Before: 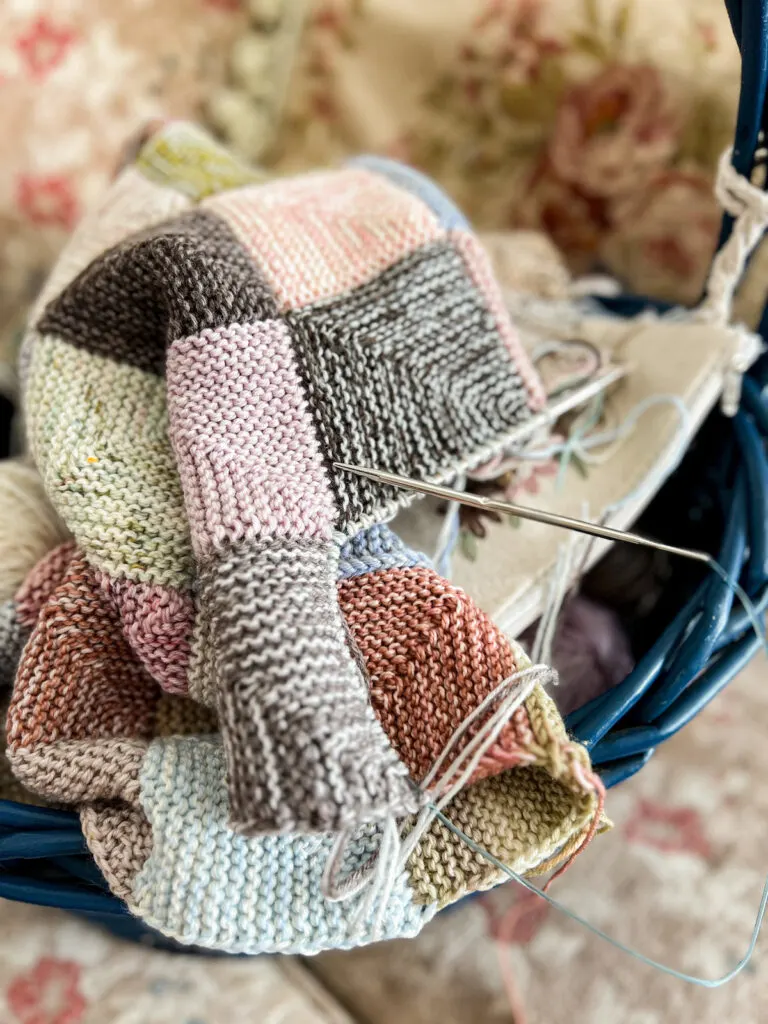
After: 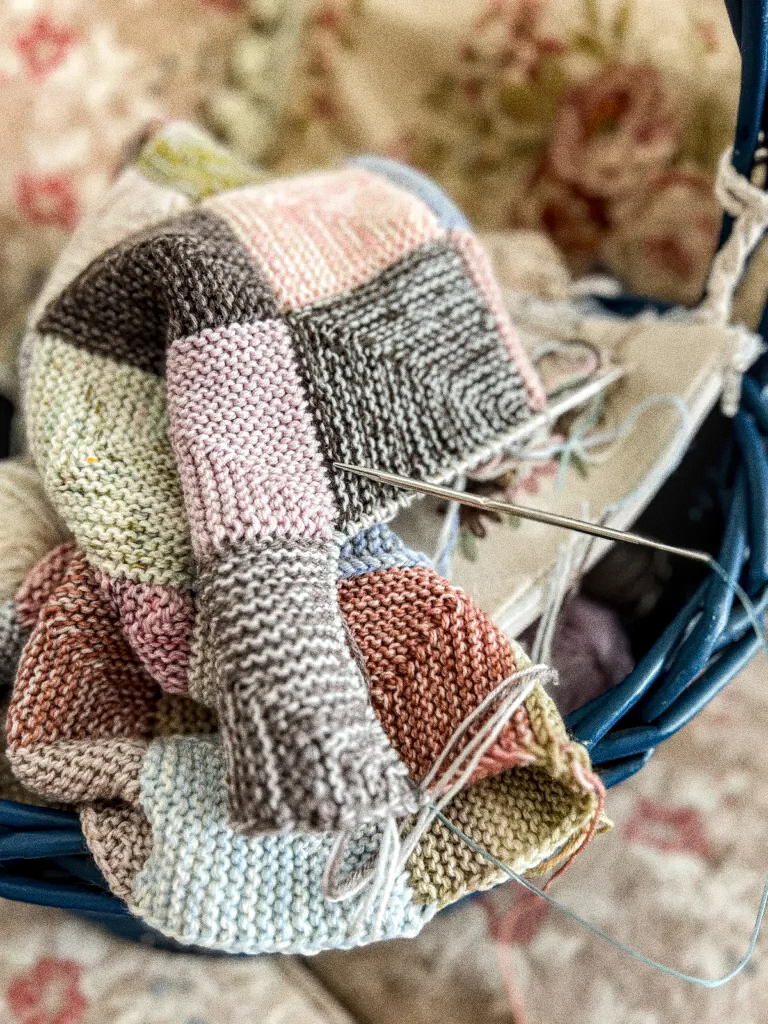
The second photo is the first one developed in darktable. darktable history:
local contrast: on, module defaults
grain: coarseness 0.09 ISO, strength 40%
